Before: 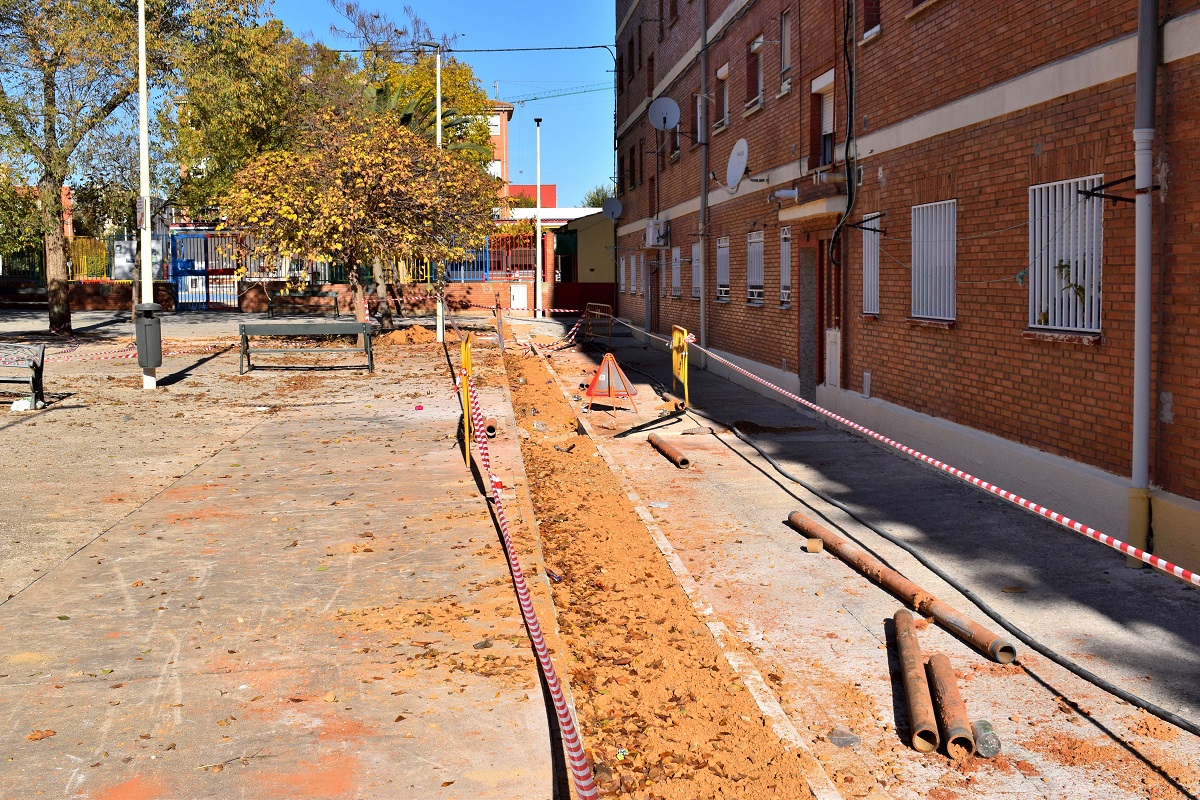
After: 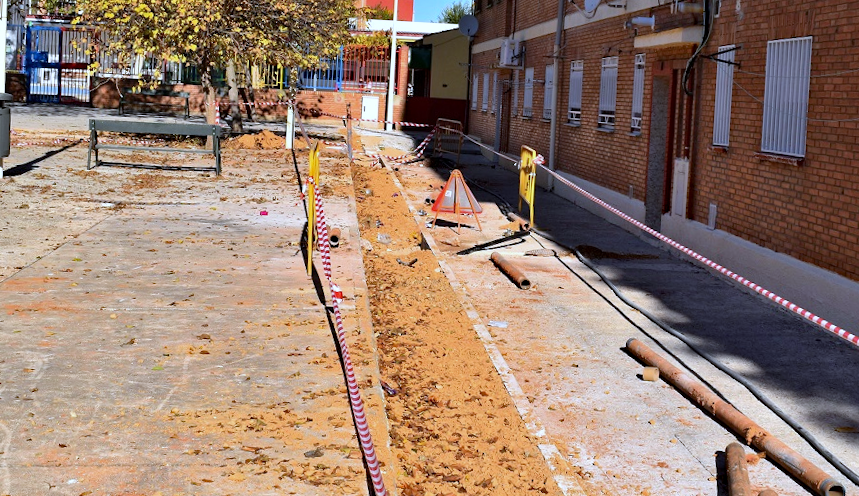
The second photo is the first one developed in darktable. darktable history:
haze removal: compatibility mode true, adaptive false
crop and rotate: angle -3.37°, left 9.79%, top 20.73%, right 12.42%, bottom 11.82%
white balance: red 0.931, blue 1.11
